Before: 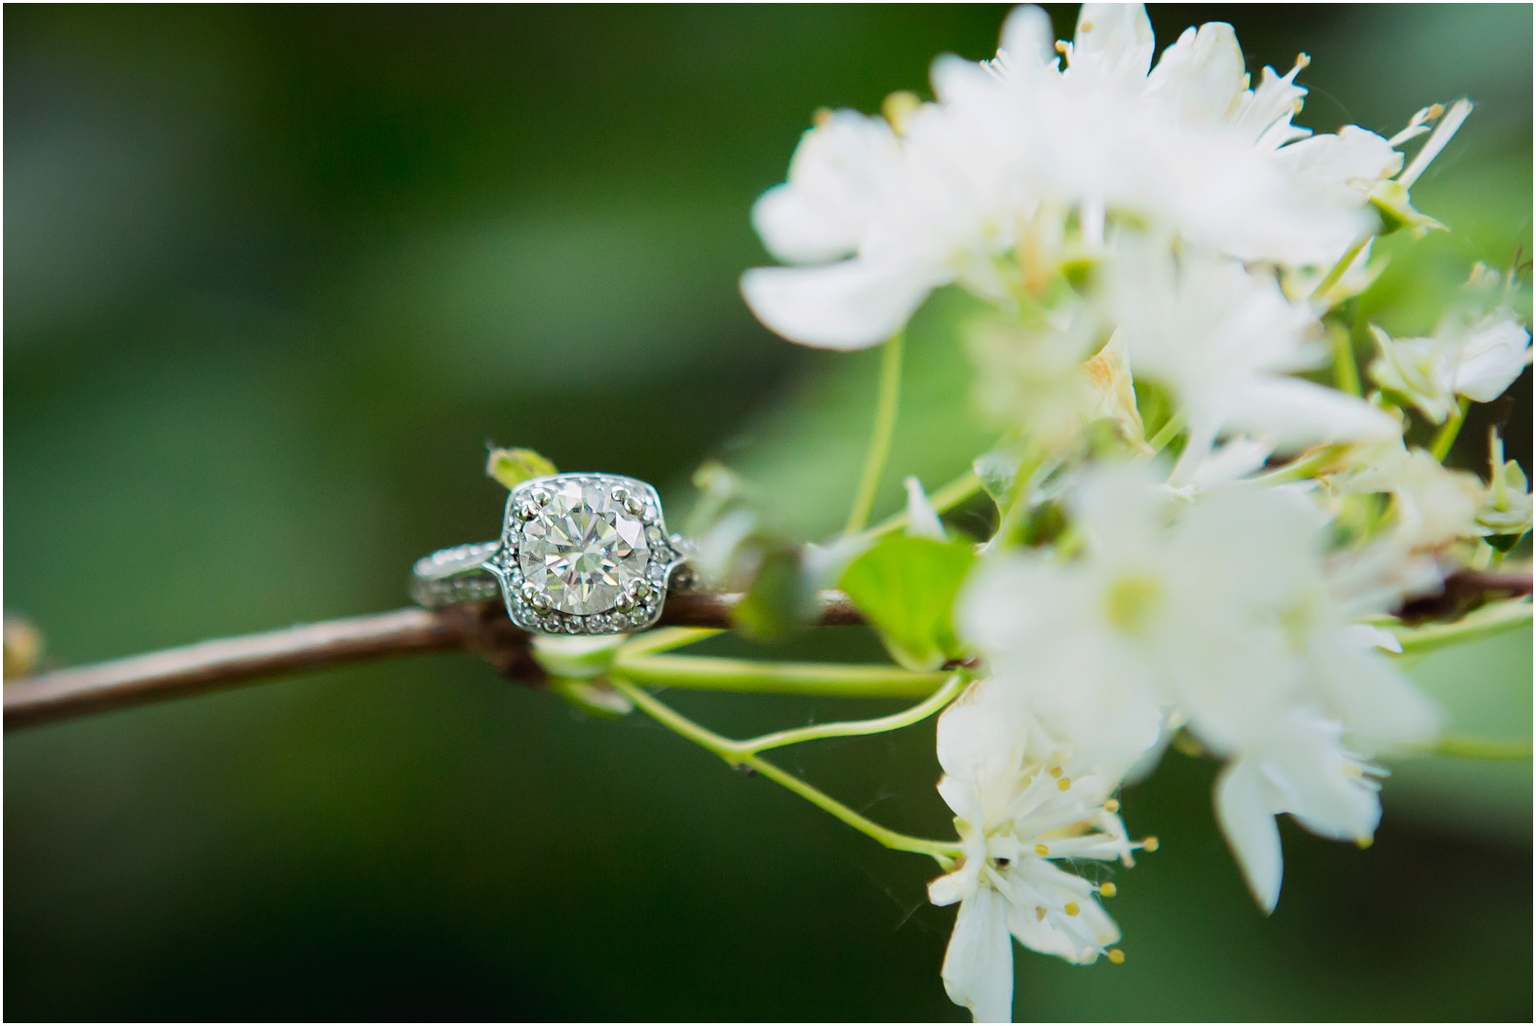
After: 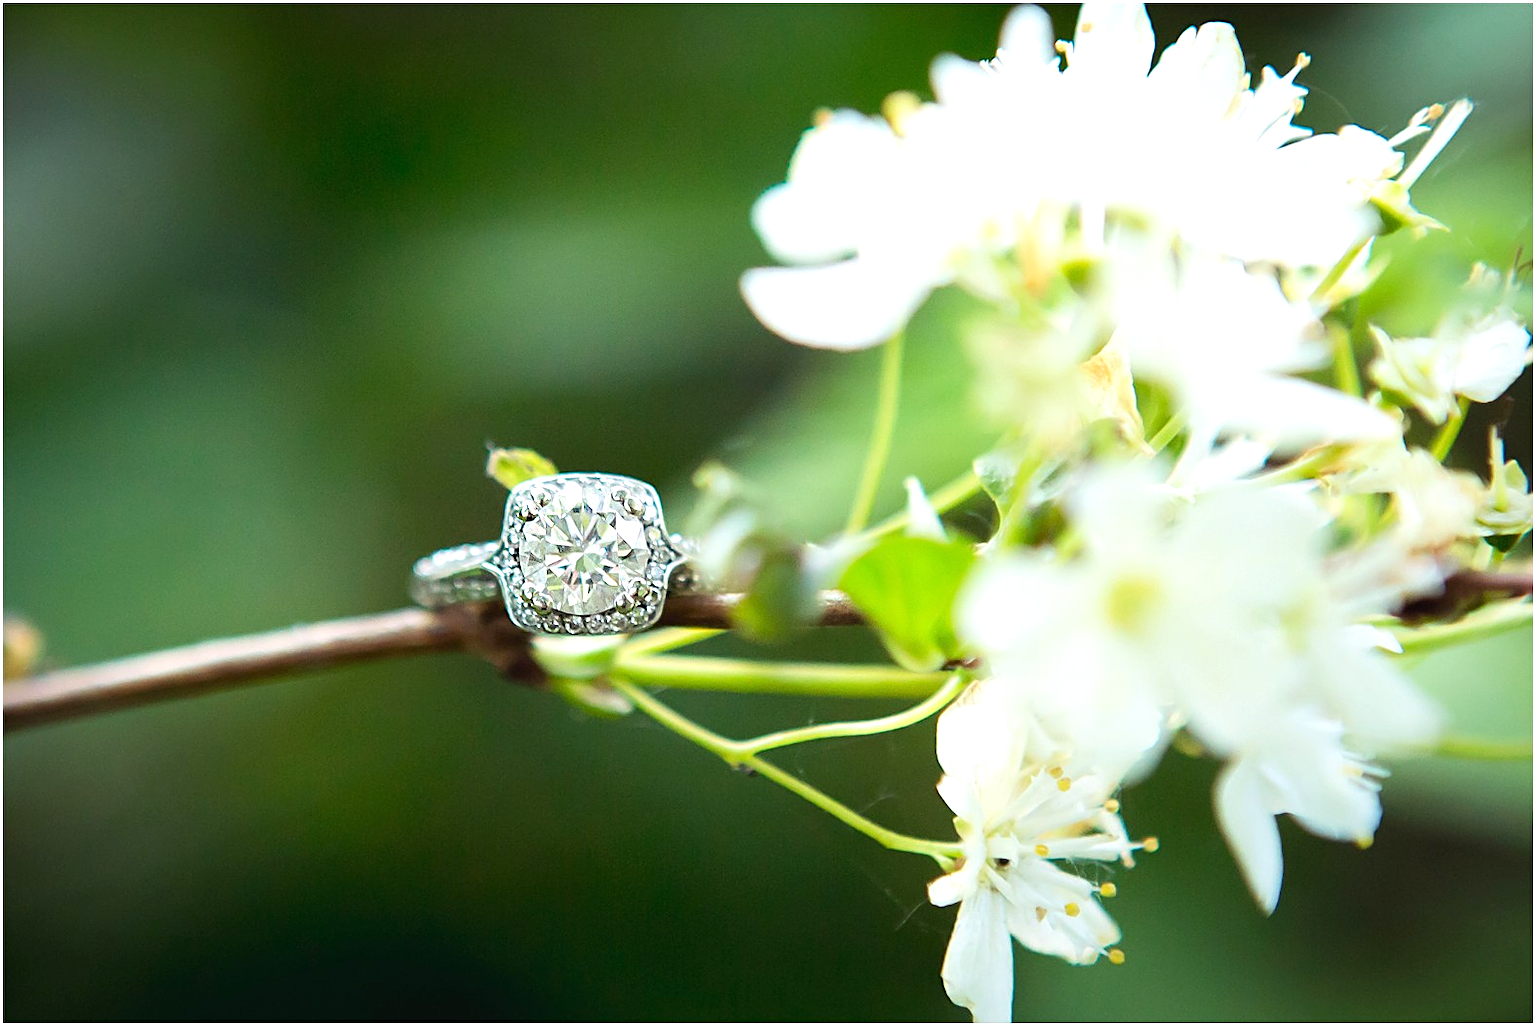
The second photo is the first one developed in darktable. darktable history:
sharpen: on, module defaults
exposure: exposure 0.669 EV, compensate highlight preservation false
